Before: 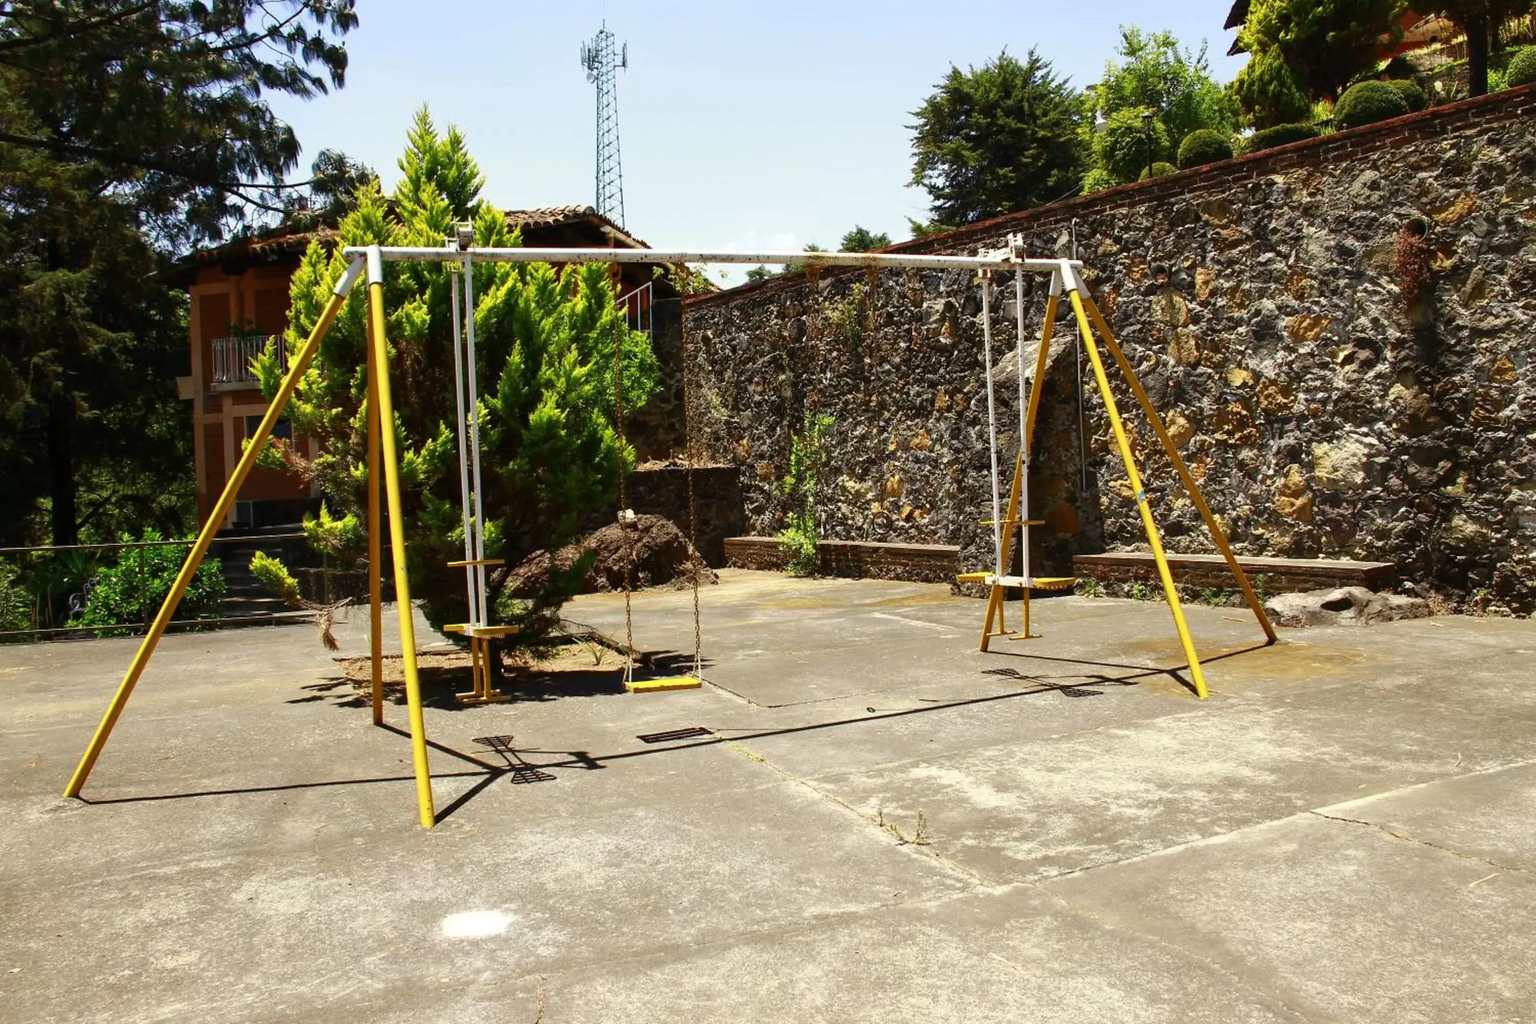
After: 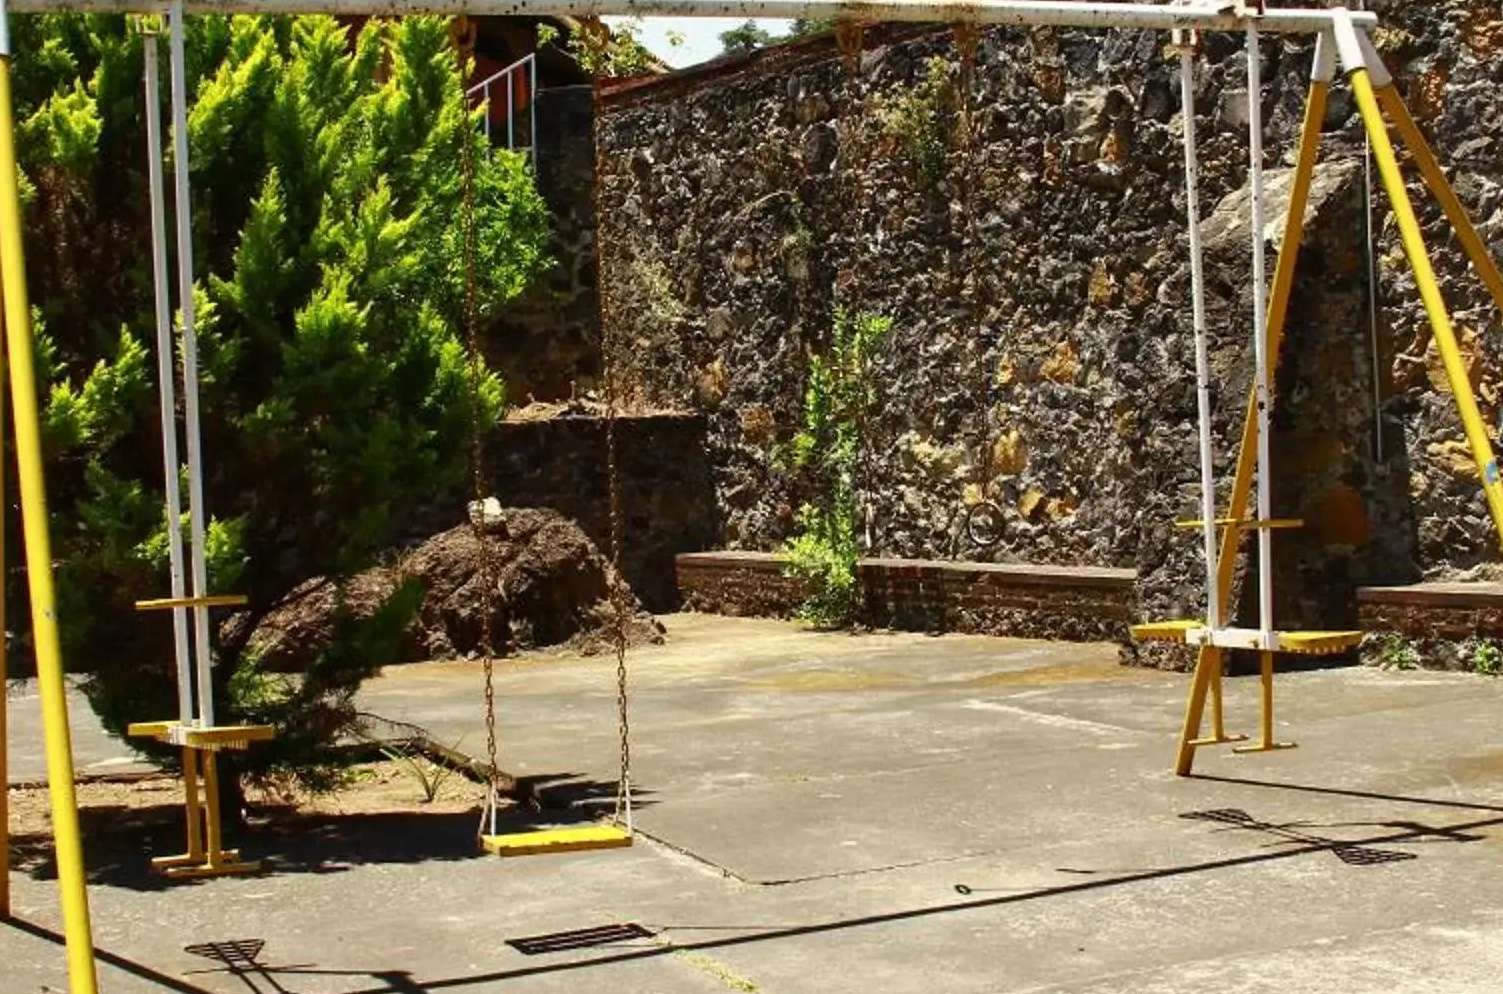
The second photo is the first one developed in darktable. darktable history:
crop: left 24.603%, top 24.88%, right 25.296%, bottom 25.376%
